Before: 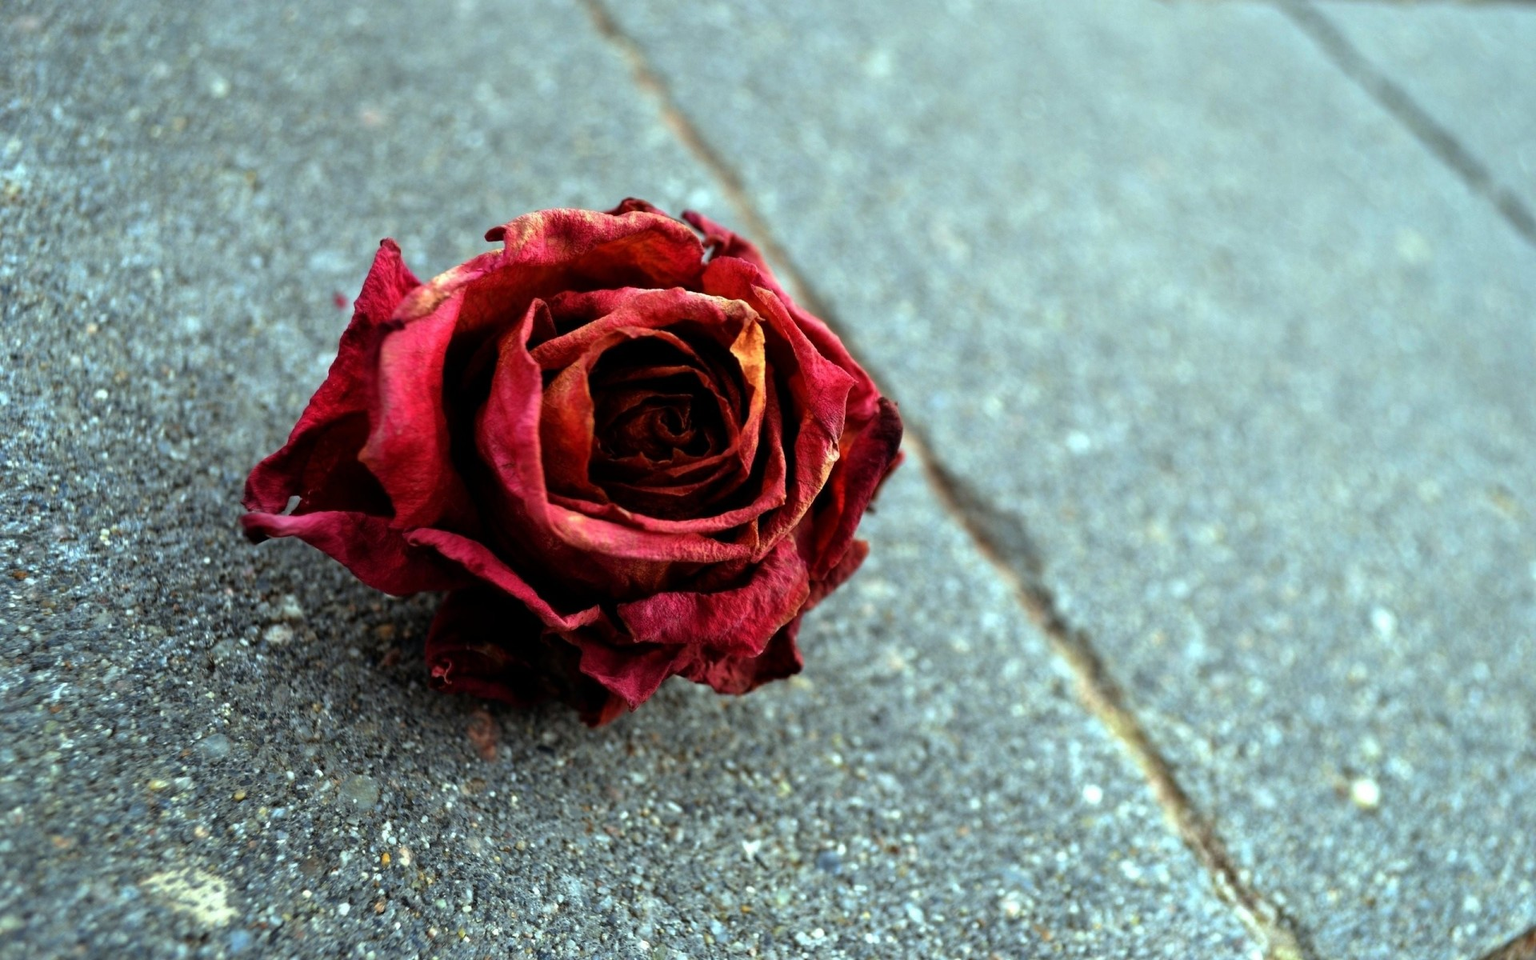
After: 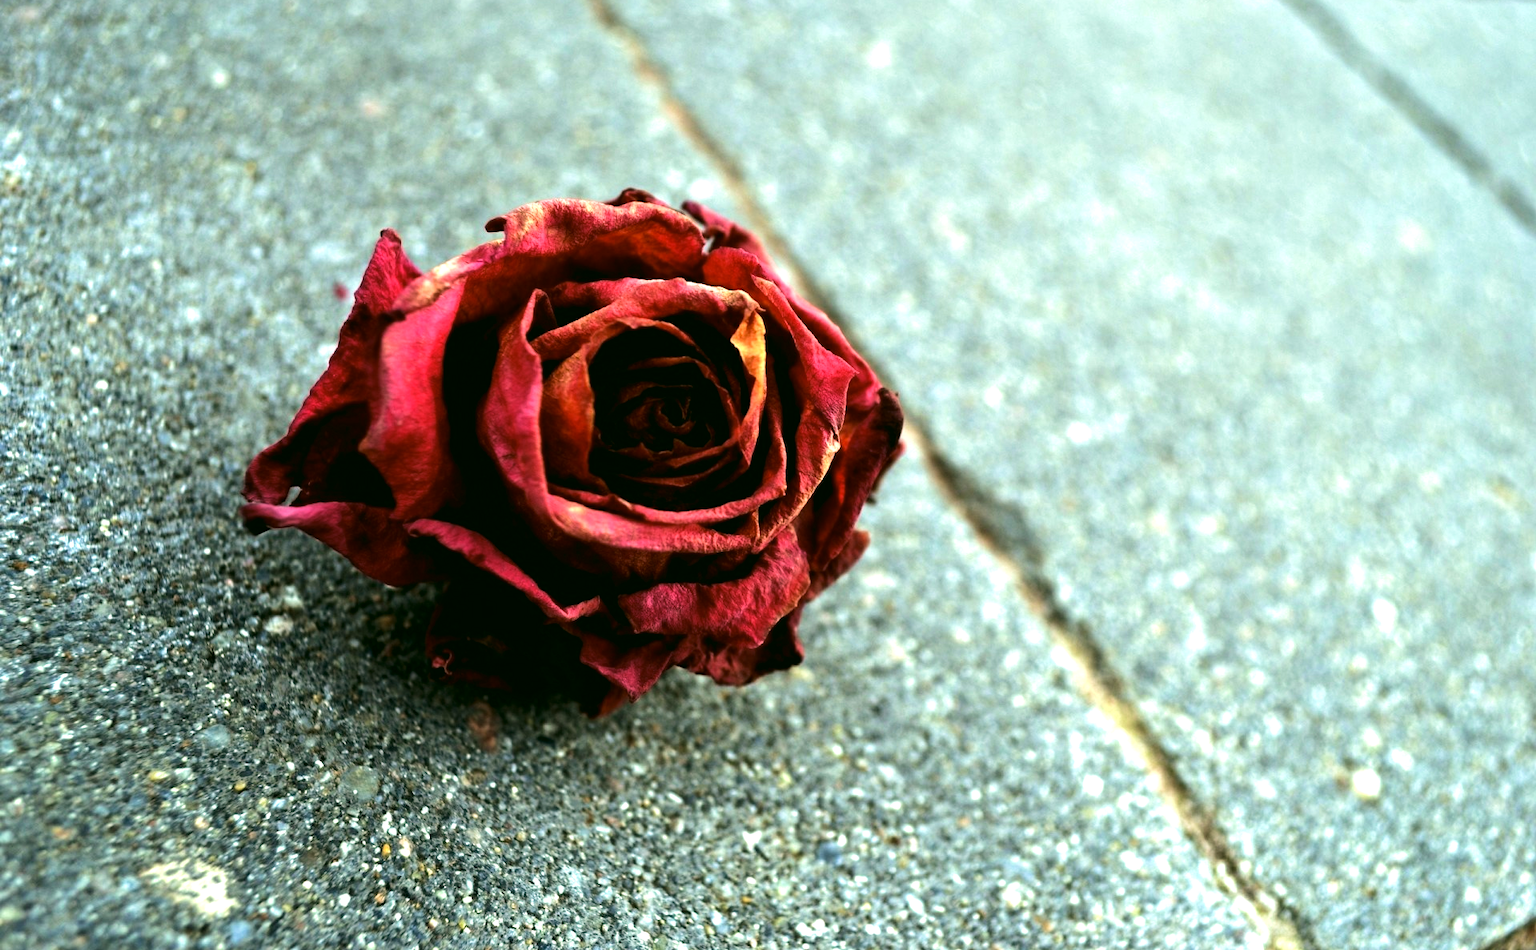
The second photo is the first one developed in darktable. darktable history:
crop: top 1.049%, right 0.001%
velvia: on, module defaults
color correction: highlights a* 4.02, highlights b* 4.98, shadows a* -7.55, shadows b* 4.98
tone equalizer: -8 EV -0.75 EV, -7 EV -0.7 EV, -6 EV -0.6 EV, -5 EV -0.4 EV, -3 EV 0.4 EV, -2 EV 0.6 EV, -1 EV 0.7 EV, +0 EV 0.75 EV, edges refinement/feathering 500, mask exposure compensation -1.57 EV, preserve details no
